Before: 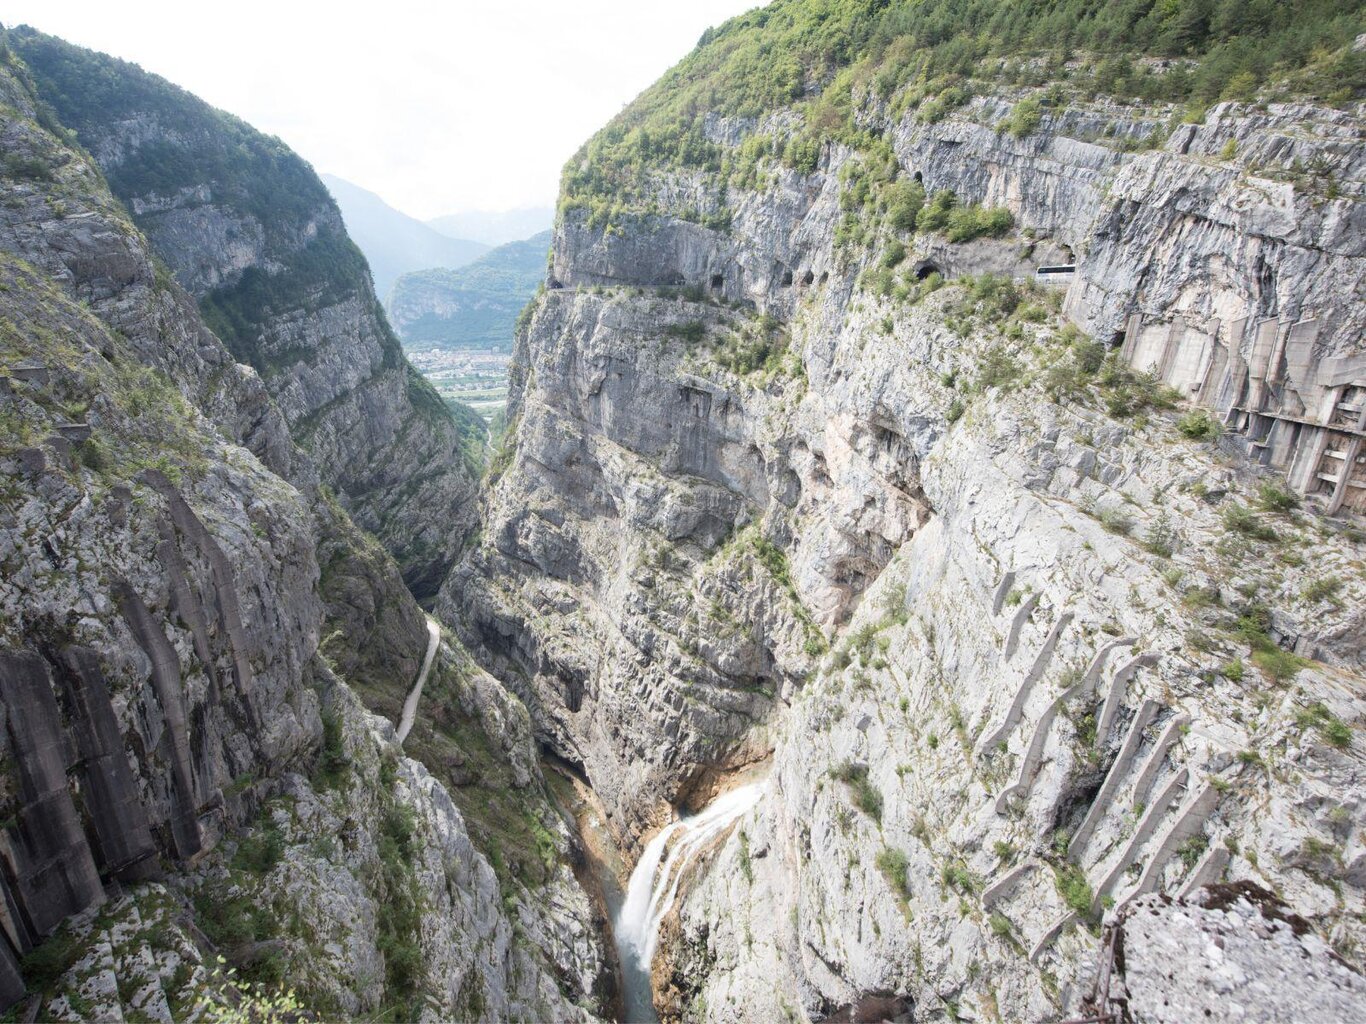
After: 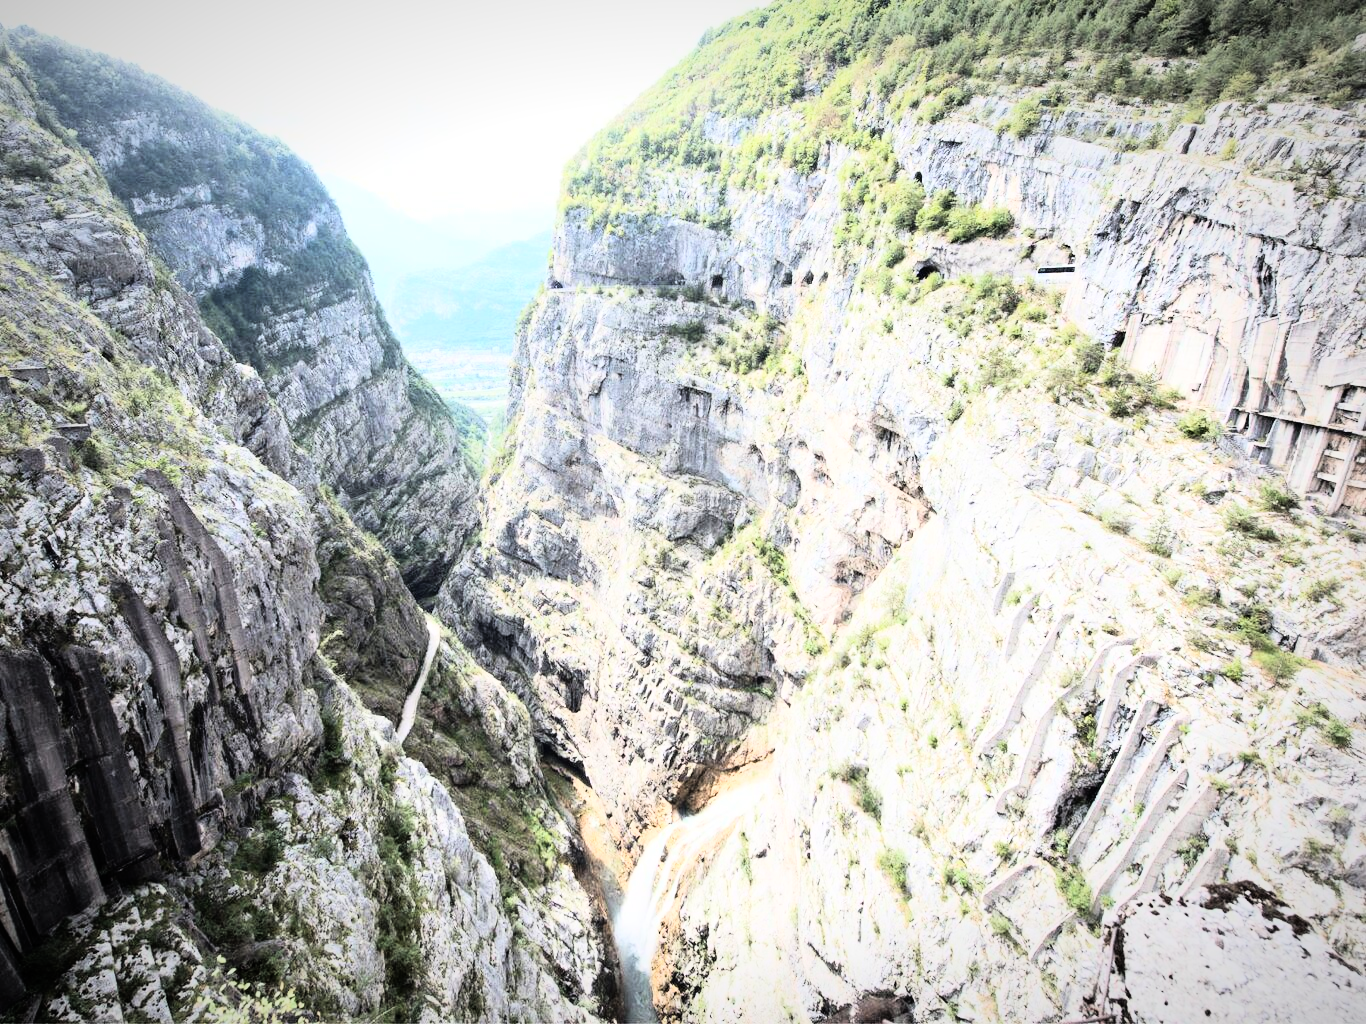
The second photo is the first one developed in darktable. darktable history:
vignetting: fall-off radius 70%, automatic ratio true
rgb curve: curves: ch0 [(0, 0) (0.21, 0.15) (0.24, 0.21) (0.5, 0.75) (0.75, 0.96) (0.89, 0.99) (1, 1)]; ch1 [(0, 0.02) (0.21, 0.13) (0.25, 0.2) (0.5, 0.67) (0.75, 0.9) (0.89, 0.97) (1, 1)]; ch2 [(0, 0.02) (0.21, 0.13) (0.25, 0.2) (0.5, 0.67) (0.75, 0.9) (0.89, 0.97) (1, 1)], compensate middle gray true
